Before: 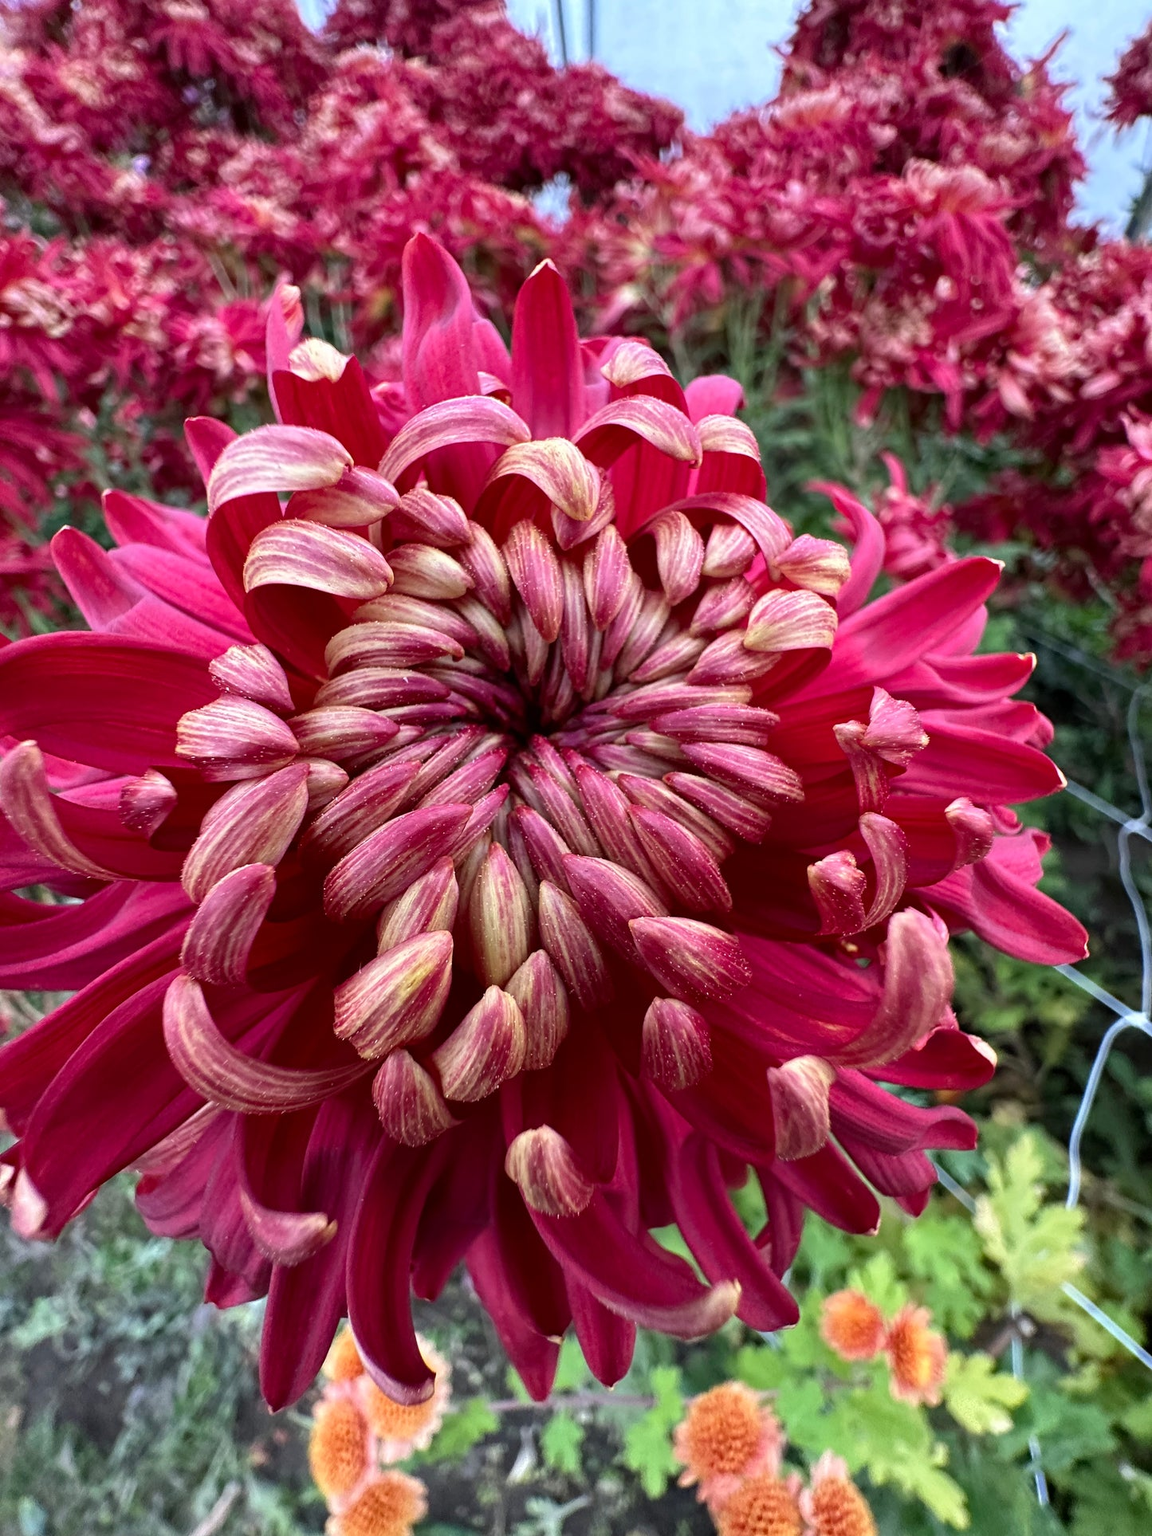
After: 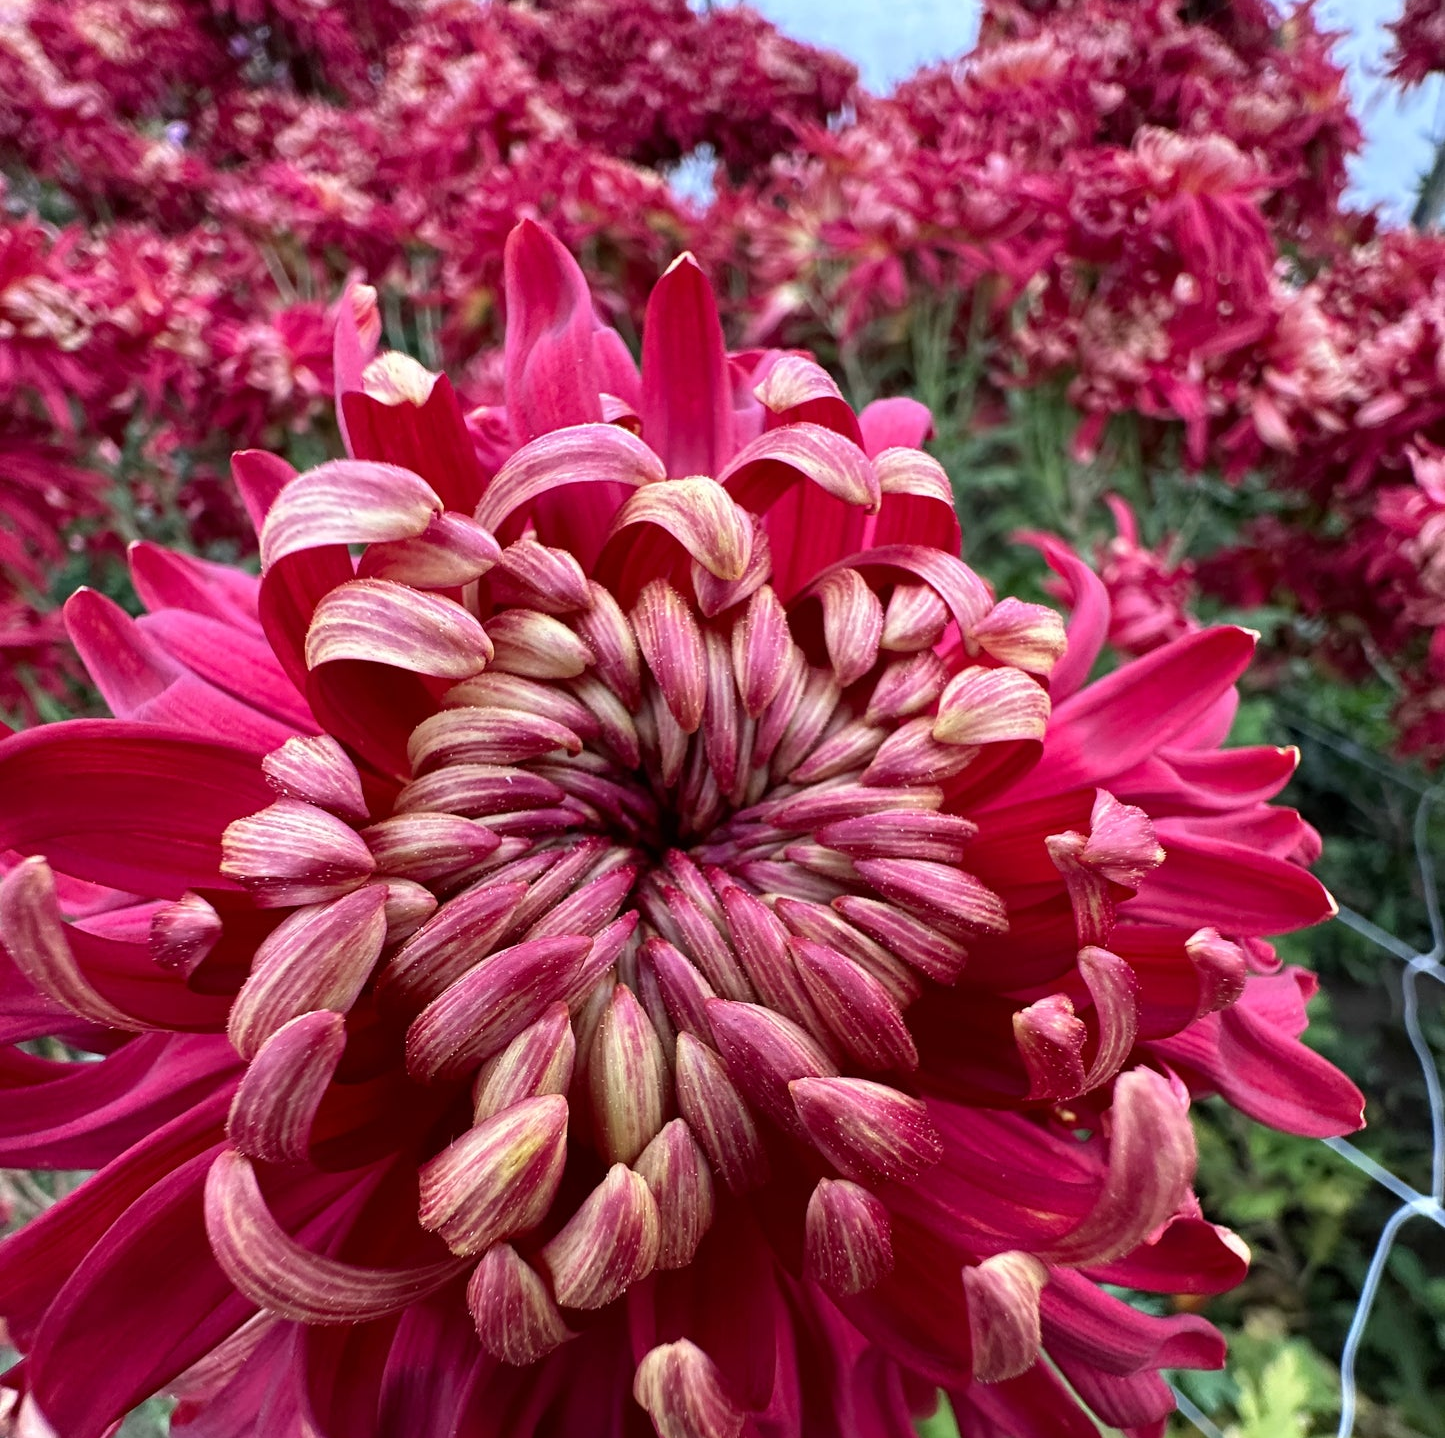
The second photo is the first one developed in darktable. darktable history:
crop: top 3.81%, bottom 21.532%
